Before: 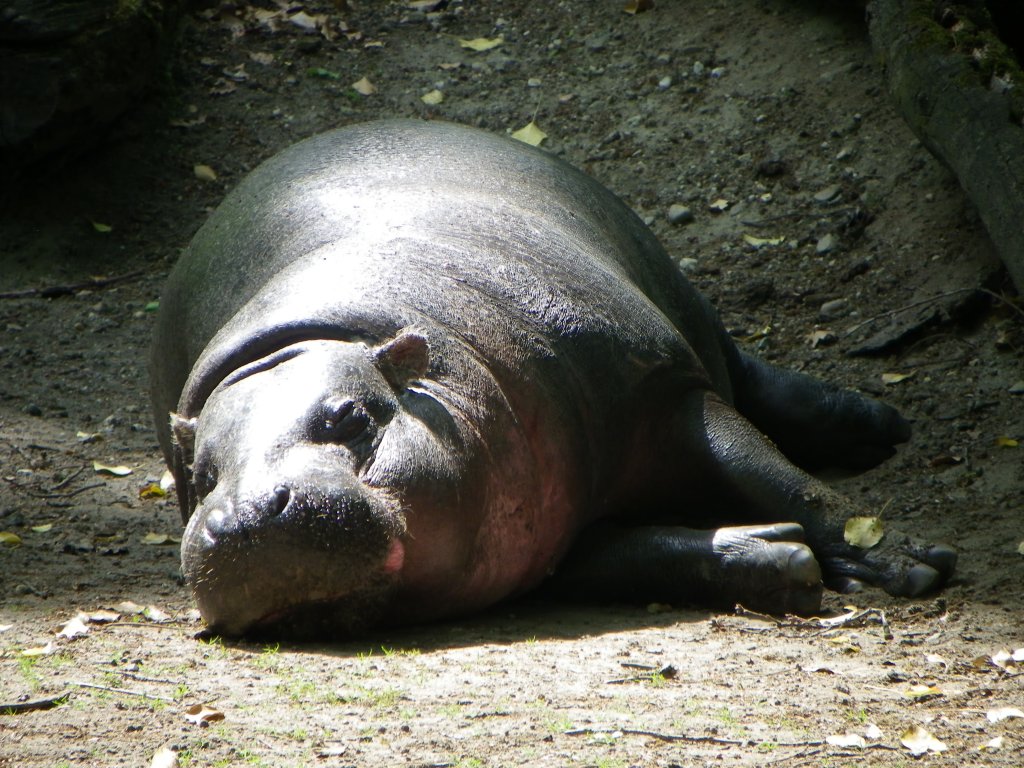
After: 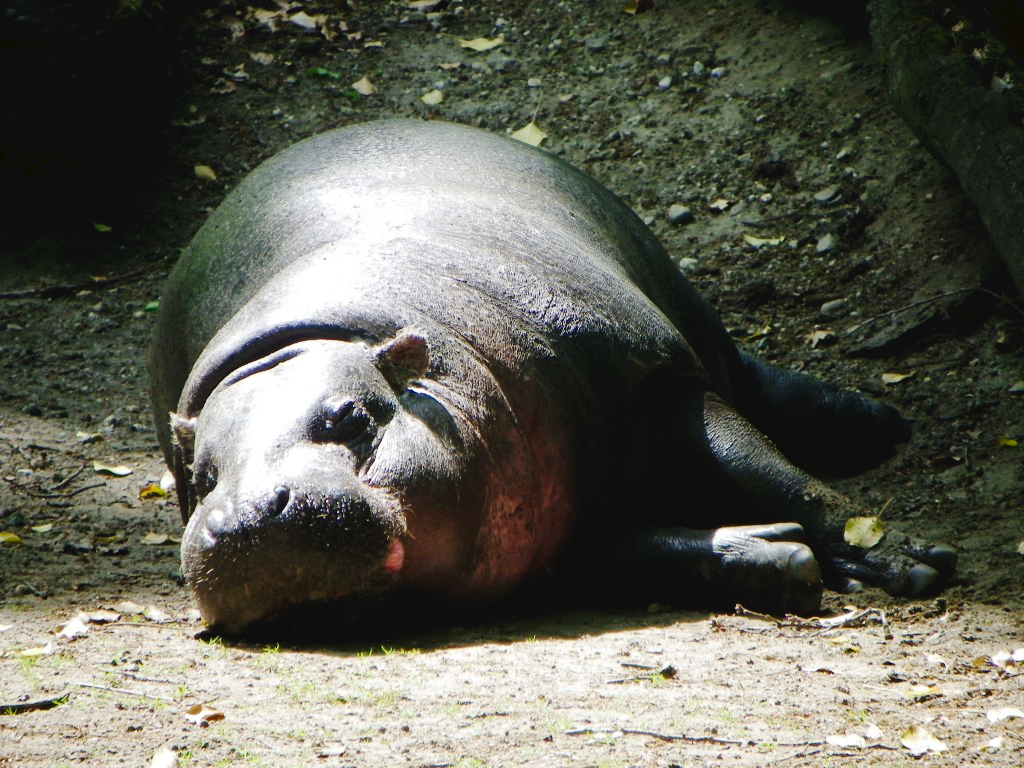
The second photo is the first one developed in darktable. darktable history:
tone curve: curves: ch0 [(0, 0) (0.003, 0.036) (0.011, 0.039) (0.025, 0.039) (0.044, 0.043) (0.069, 0.05) (0.1, 0.072) (0.136, 0.102) (0.177, 0.144) (0.224, 0.204) (0.277, 0.288) (0.335, 0.384) (0.399, 0.477) (0.468, 0.575) (0.543, 0.652) (0.623, 0.724) (0.709, 0.785) (0.801, 0.851) (0.898, 0.915) (1, 1)], preserve colors none
